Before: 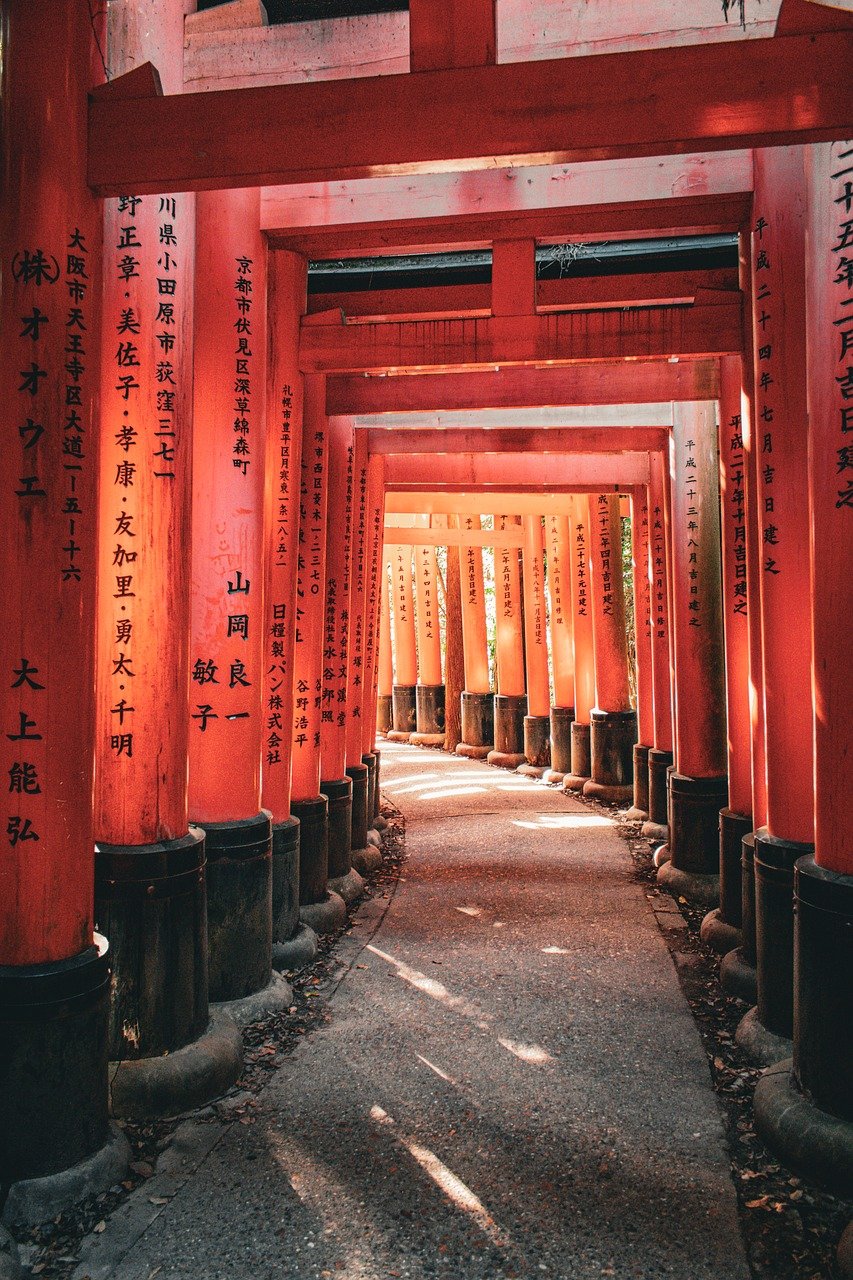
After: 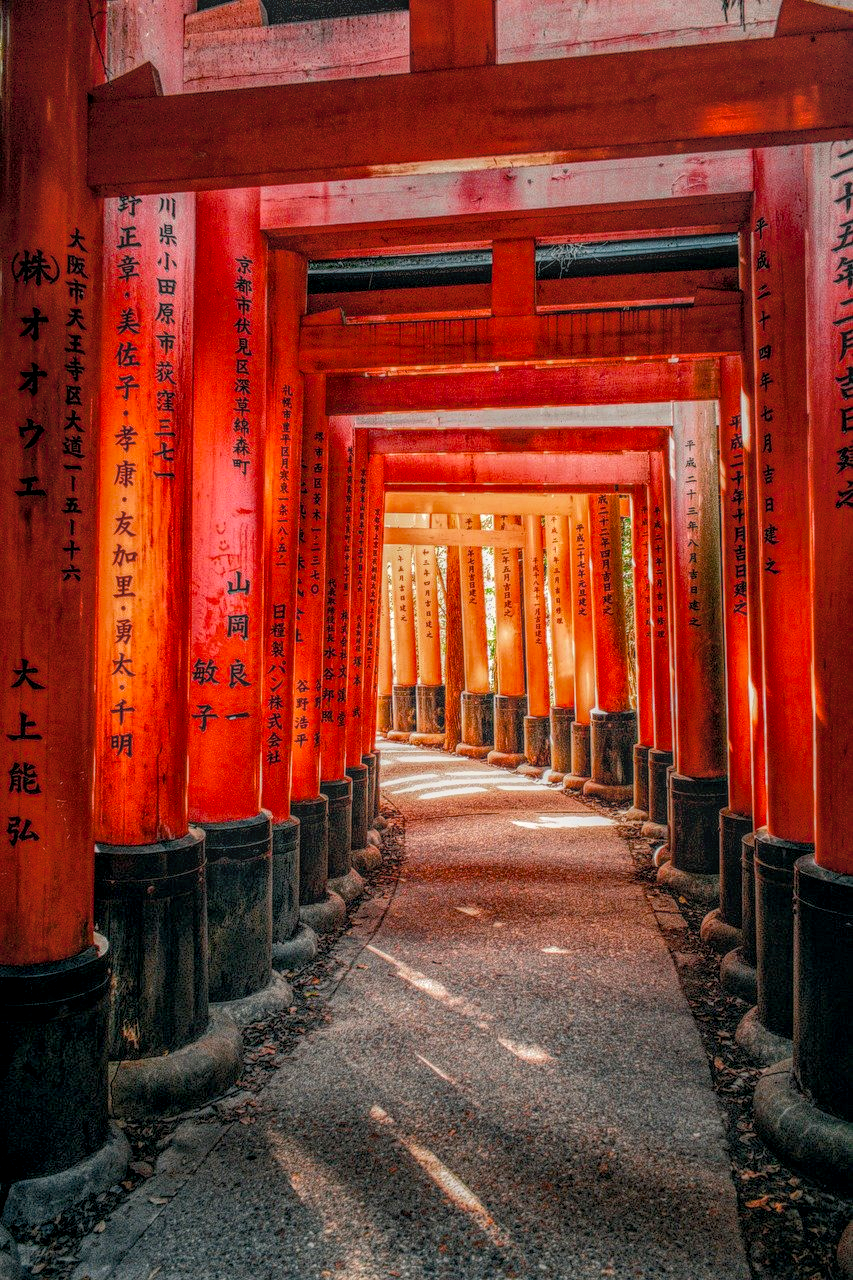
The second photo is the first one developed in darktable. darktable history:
exposure: black level correction 0.007, exposure 0.103 EV, compensate highlight preservation false
contrast brightness saturation: contrast 0.051, brightness 0.057, saturation 0.011
color balance rgb: highlights gain › chroma 0.11%, highlights gain › hue 332.77°, perceptual saturation grading › global saturation 12.664%, global vibrance 6.932%, saturation formula JzAzBz (2021)
local contrast: highlights 20%, shadows 24%, detail 199%, midtone range 0.2
